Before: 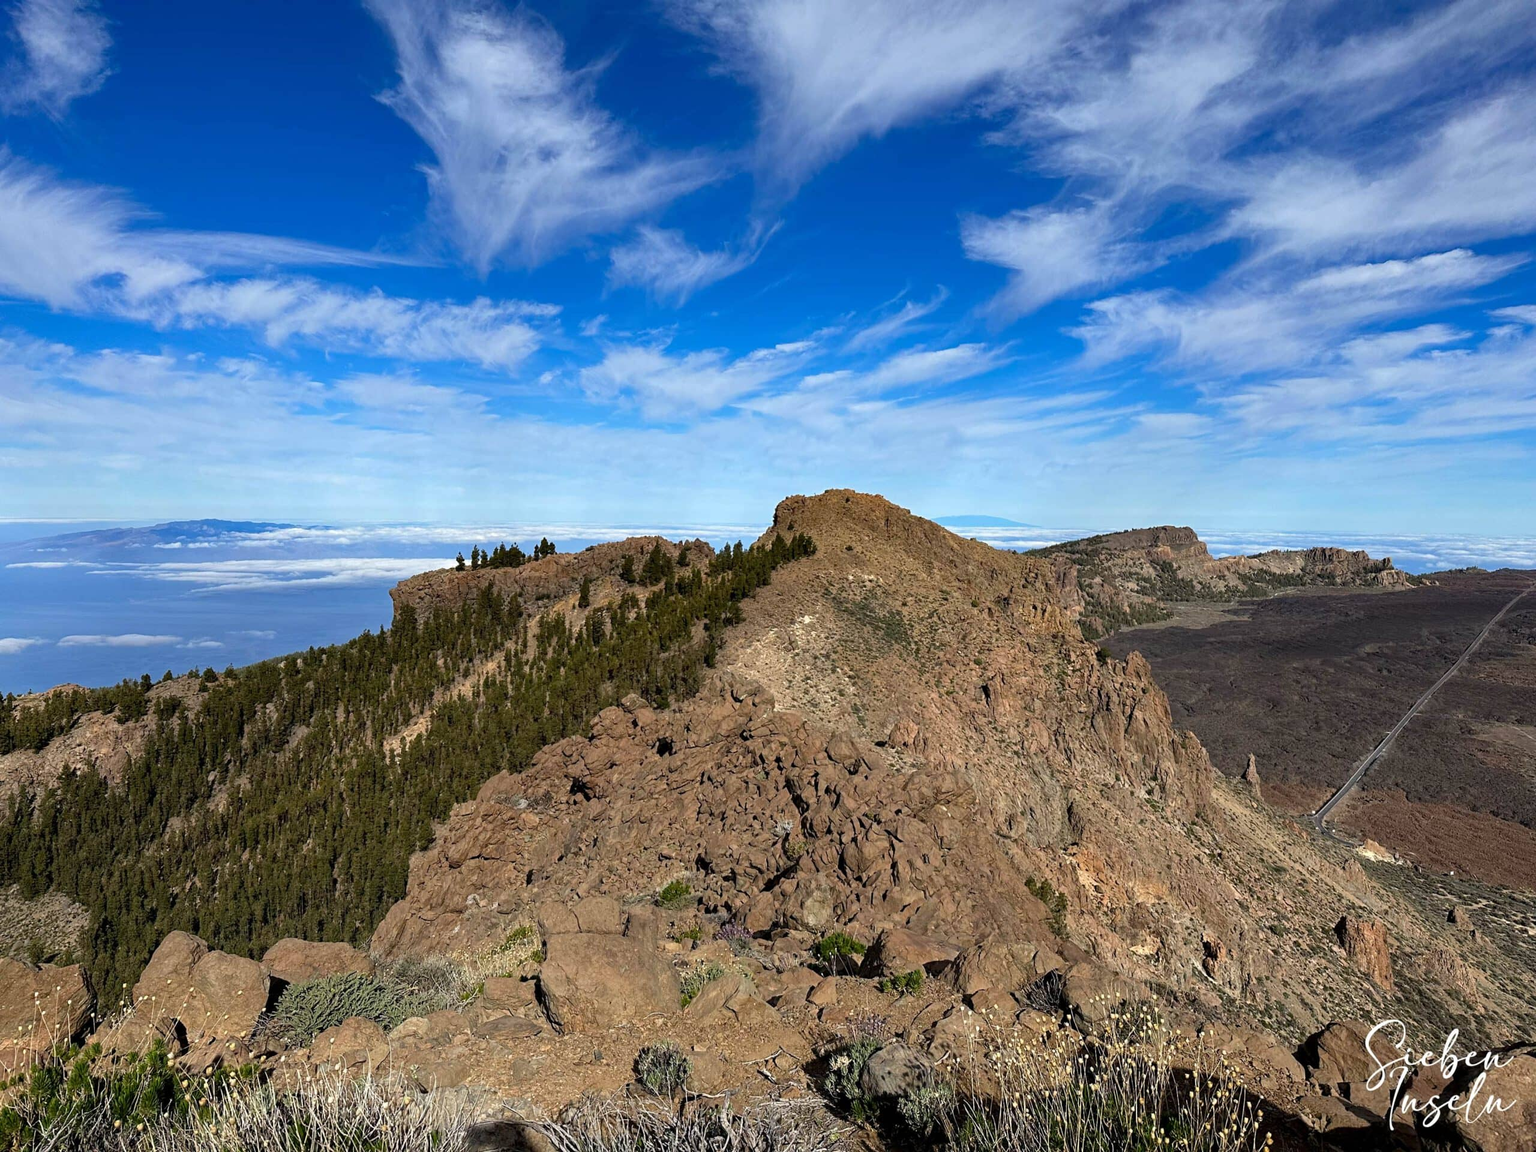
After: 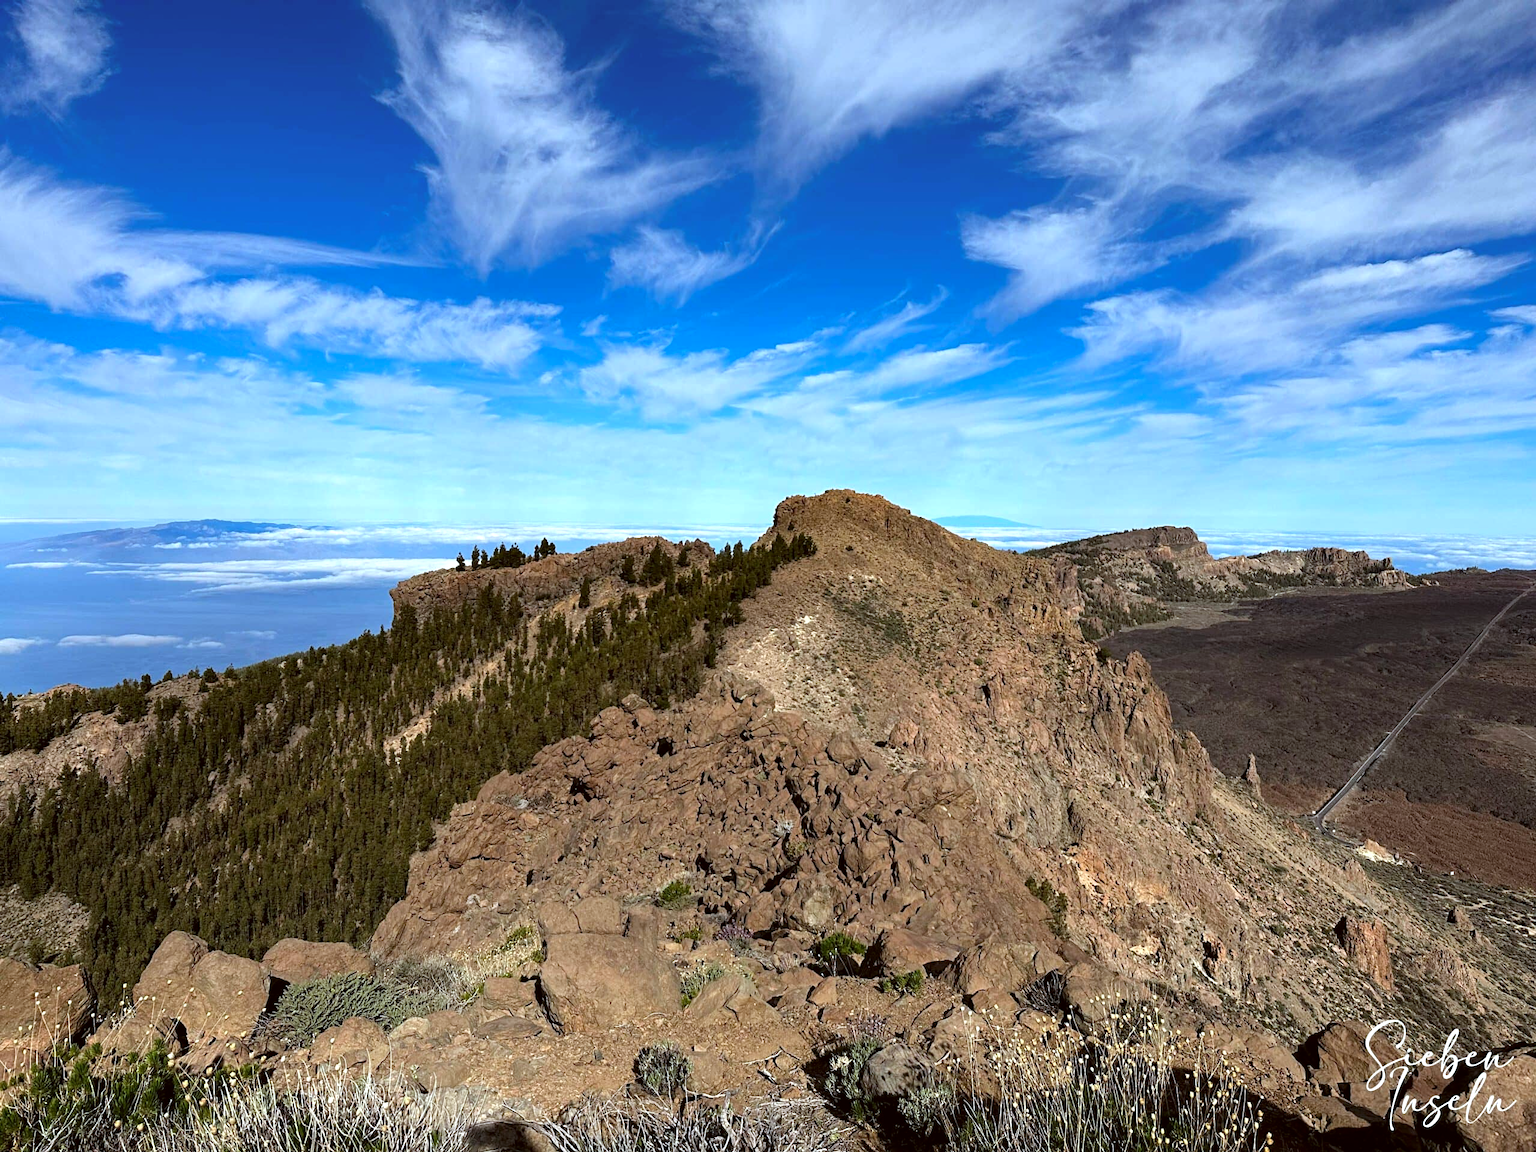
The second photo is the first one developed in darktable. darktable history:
color correction: highlights a* -3.22, highlights b* -6.19, shadows a* 3.23, shadows b* 5.17
tone equalizer: -8 EV -0.449 EV, -7 EV -0.378 EV, -6 EV -0.327 EV, -5 EV -0.252 EV, -3 EV 0.233 EV, -2 EV 0.359 EV, -1 EV 0.394 EV, +0 EV 0.421 EV, smoothing diameter 2.12%, edges refinement/feathering 19.42, mask exposure compensation -1.57 EV, filter diffusion 5
